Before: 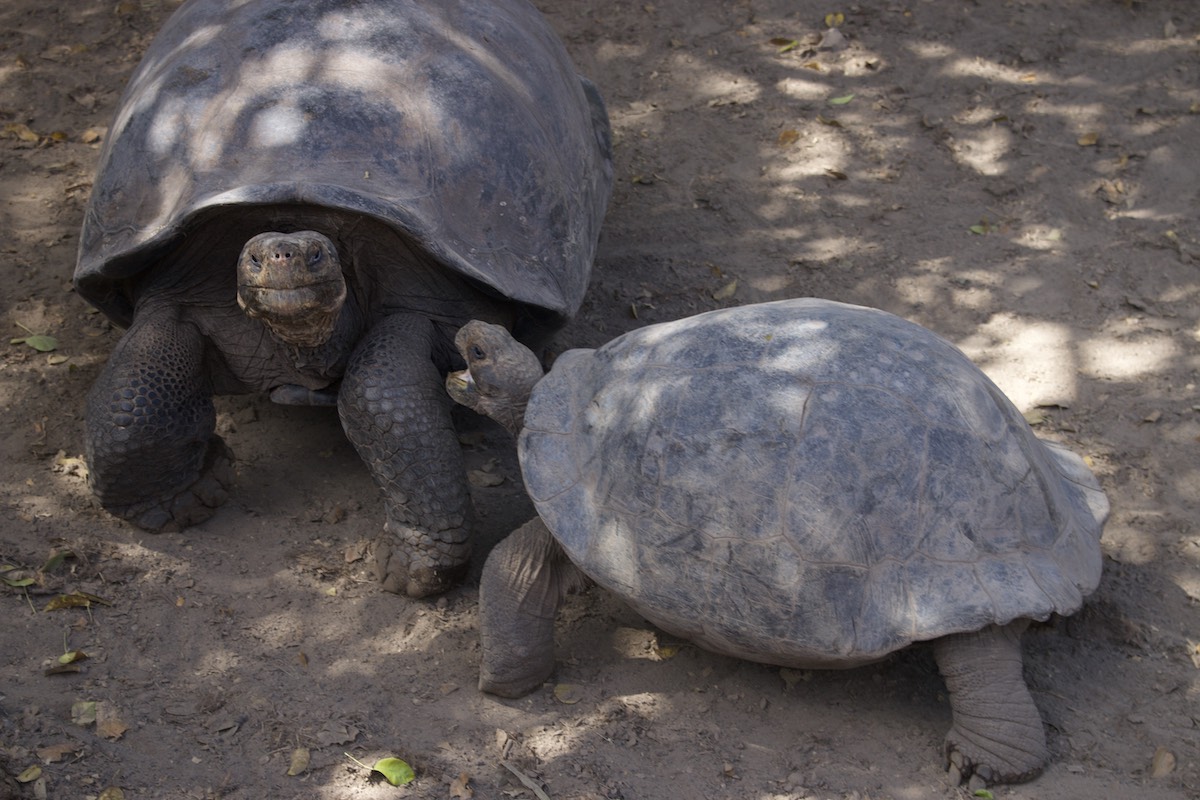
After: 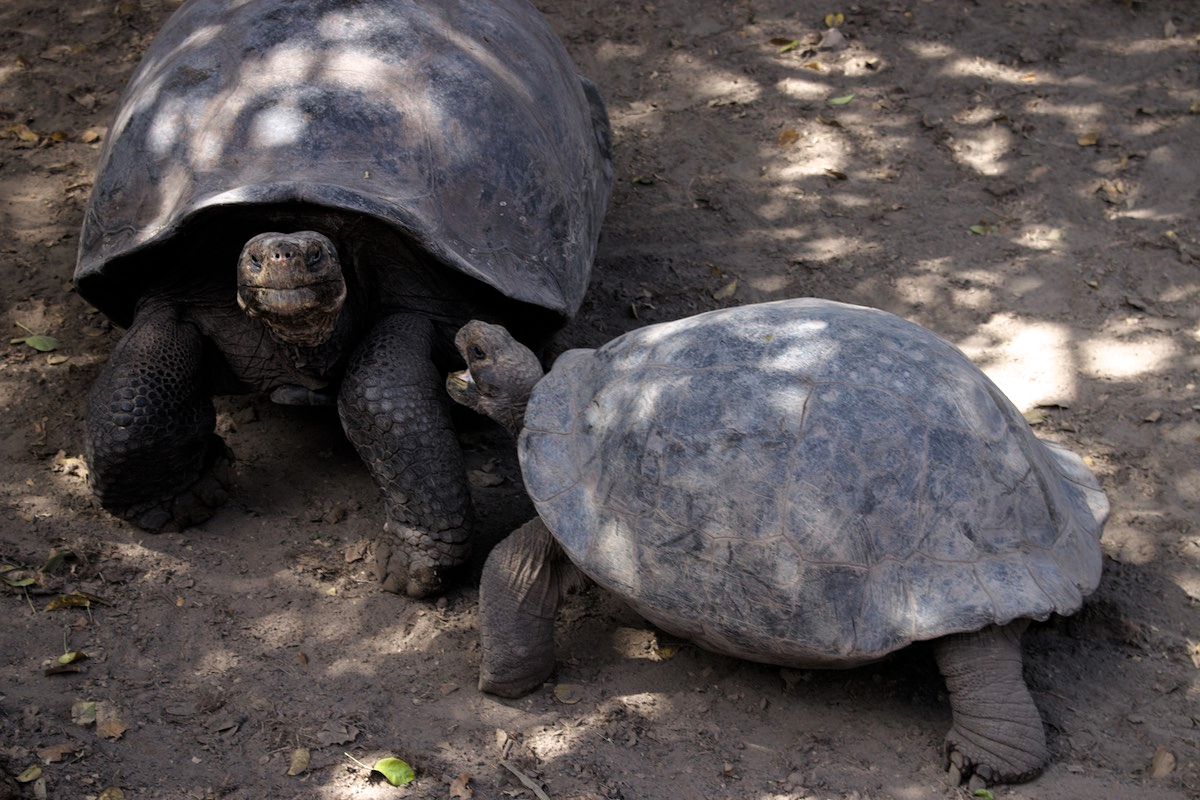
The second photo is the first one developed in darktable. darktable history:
filmic rgb: black relative exposure -8.3 EV, white relative exposure 2.2 EV, target white luminance 99.903%, hardness 7.08, latitude 74.34%, contrast 1.318, highlights saturation mix -2.51%, shadows ↔ highlights balance 30.5%
